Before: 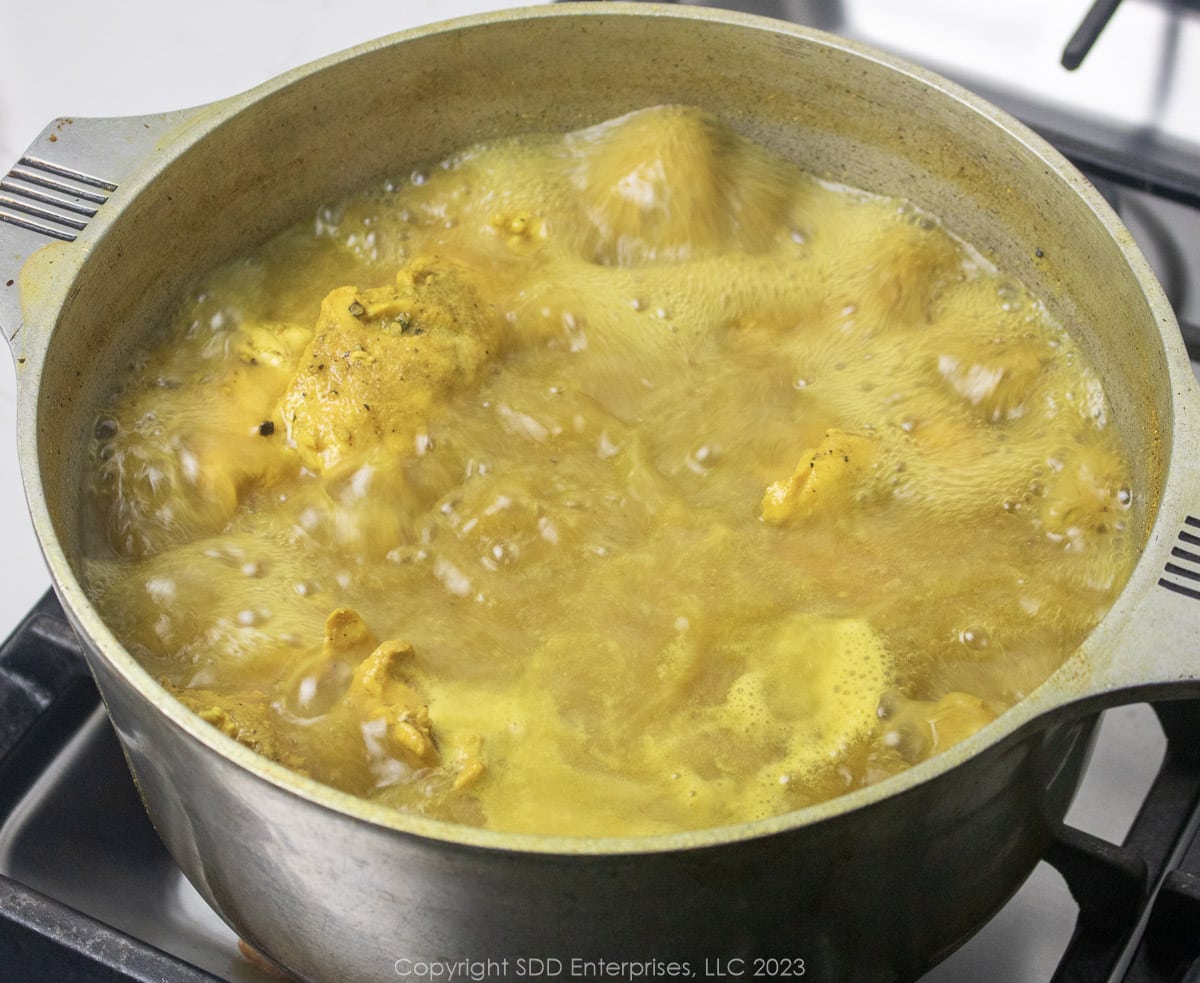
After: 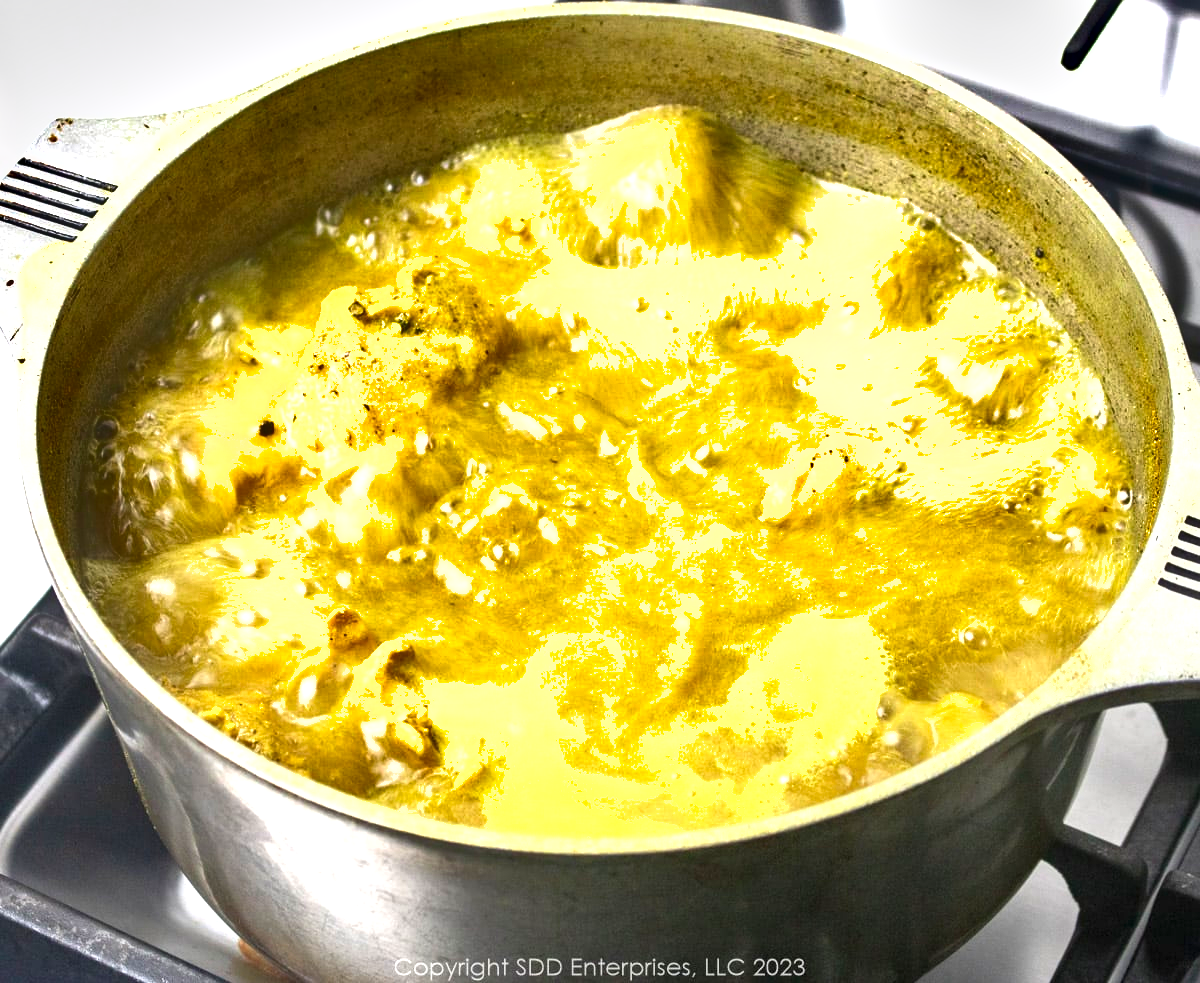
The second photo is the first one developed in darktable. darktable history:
shadows and highlights: radius 106.72, shadows 23.85, highlights -58.89, low approximation 0.01, soften with gaussian
exposure: black level correction 0, exposure 1.122 EV, compensate highlight preservation false
